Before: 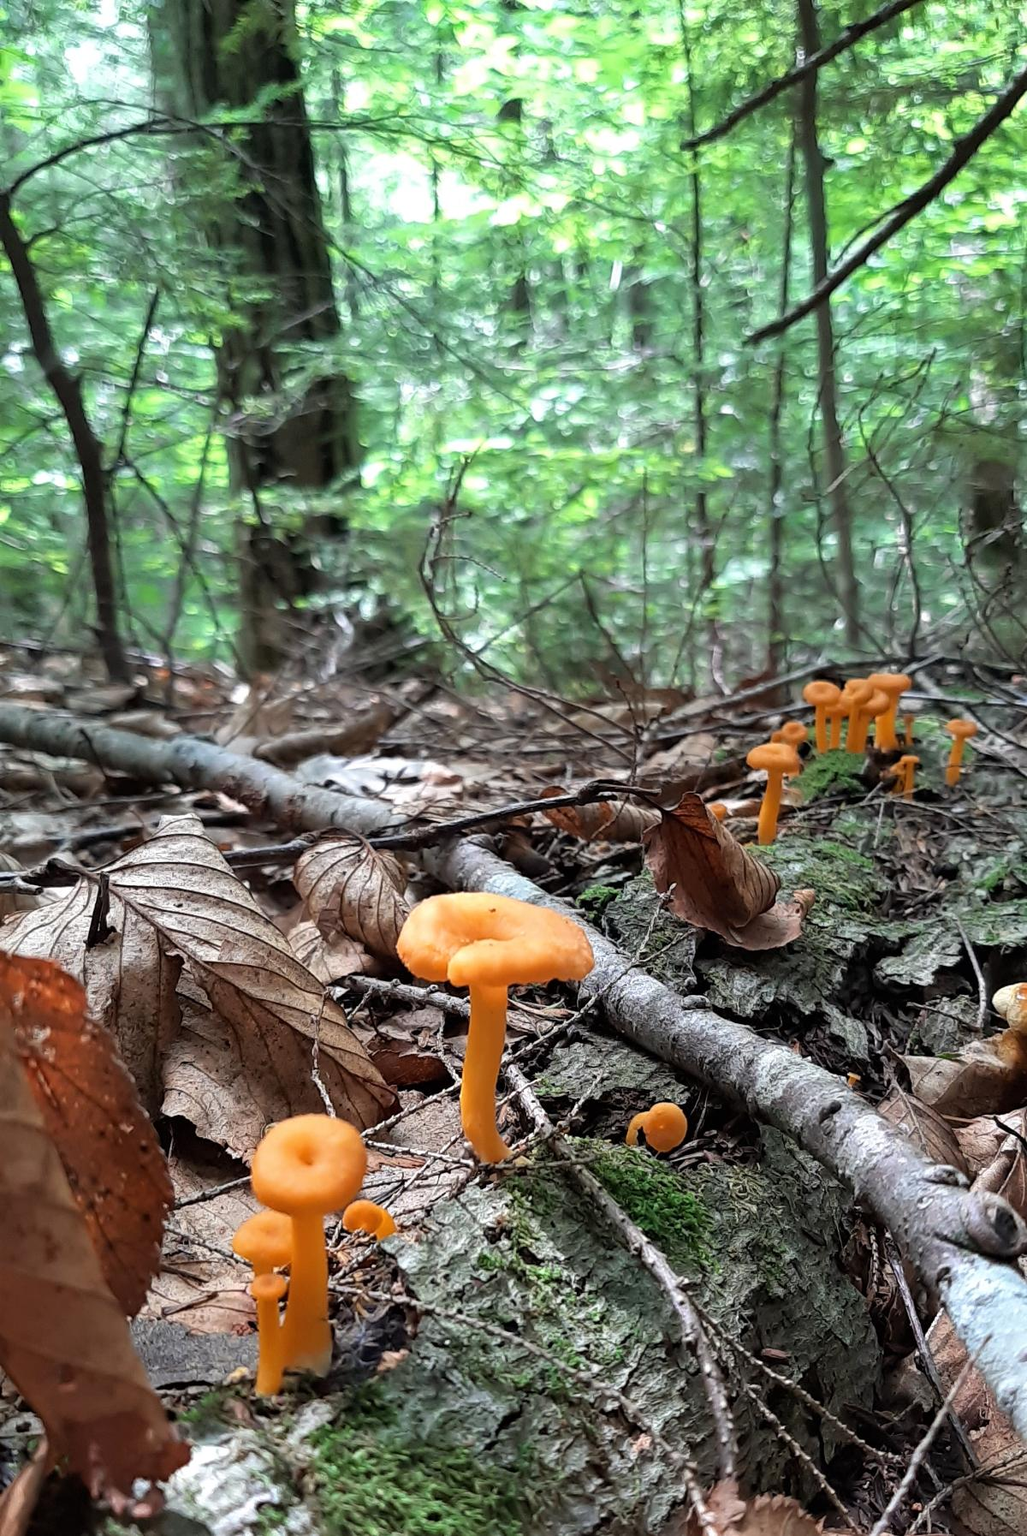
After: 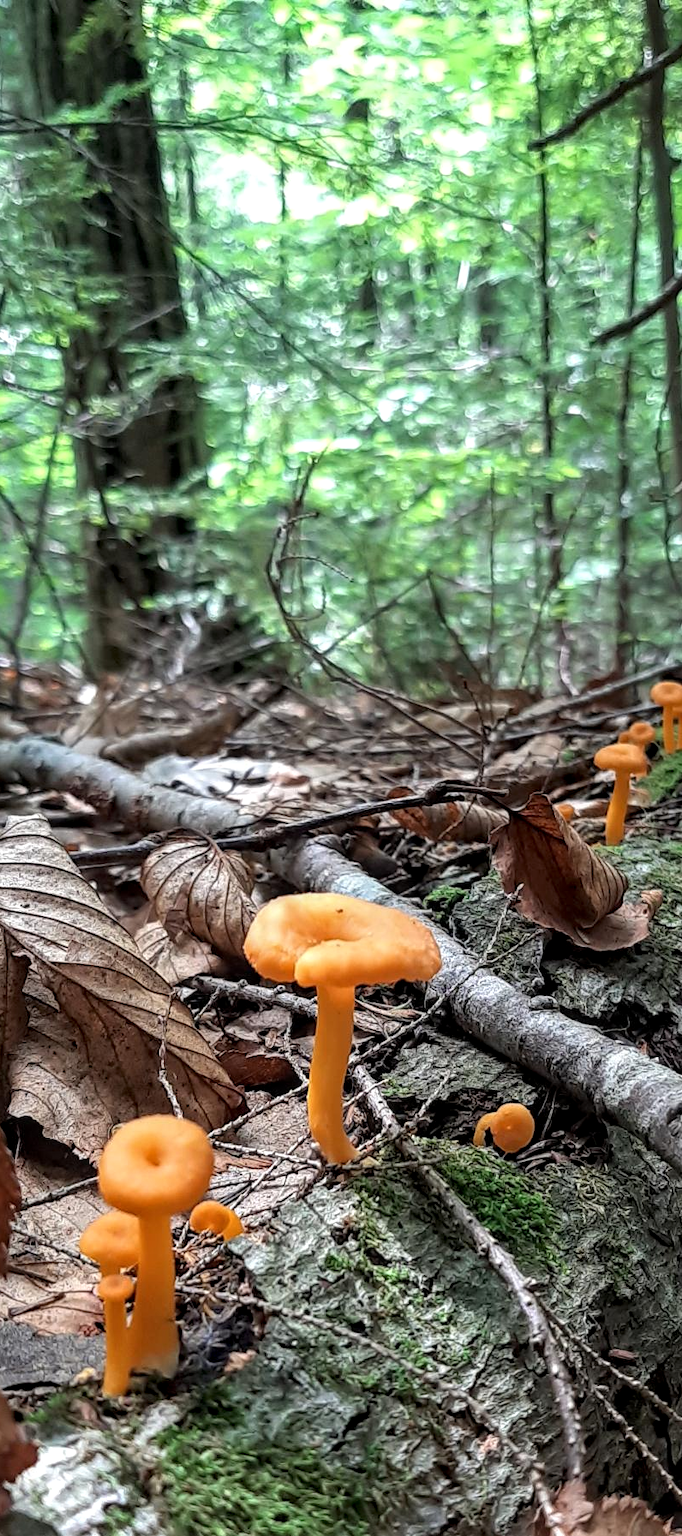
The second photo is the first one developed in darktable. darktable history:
crop and rotate: left 14.986%, right 18.557%
local contrast: detail 130%
